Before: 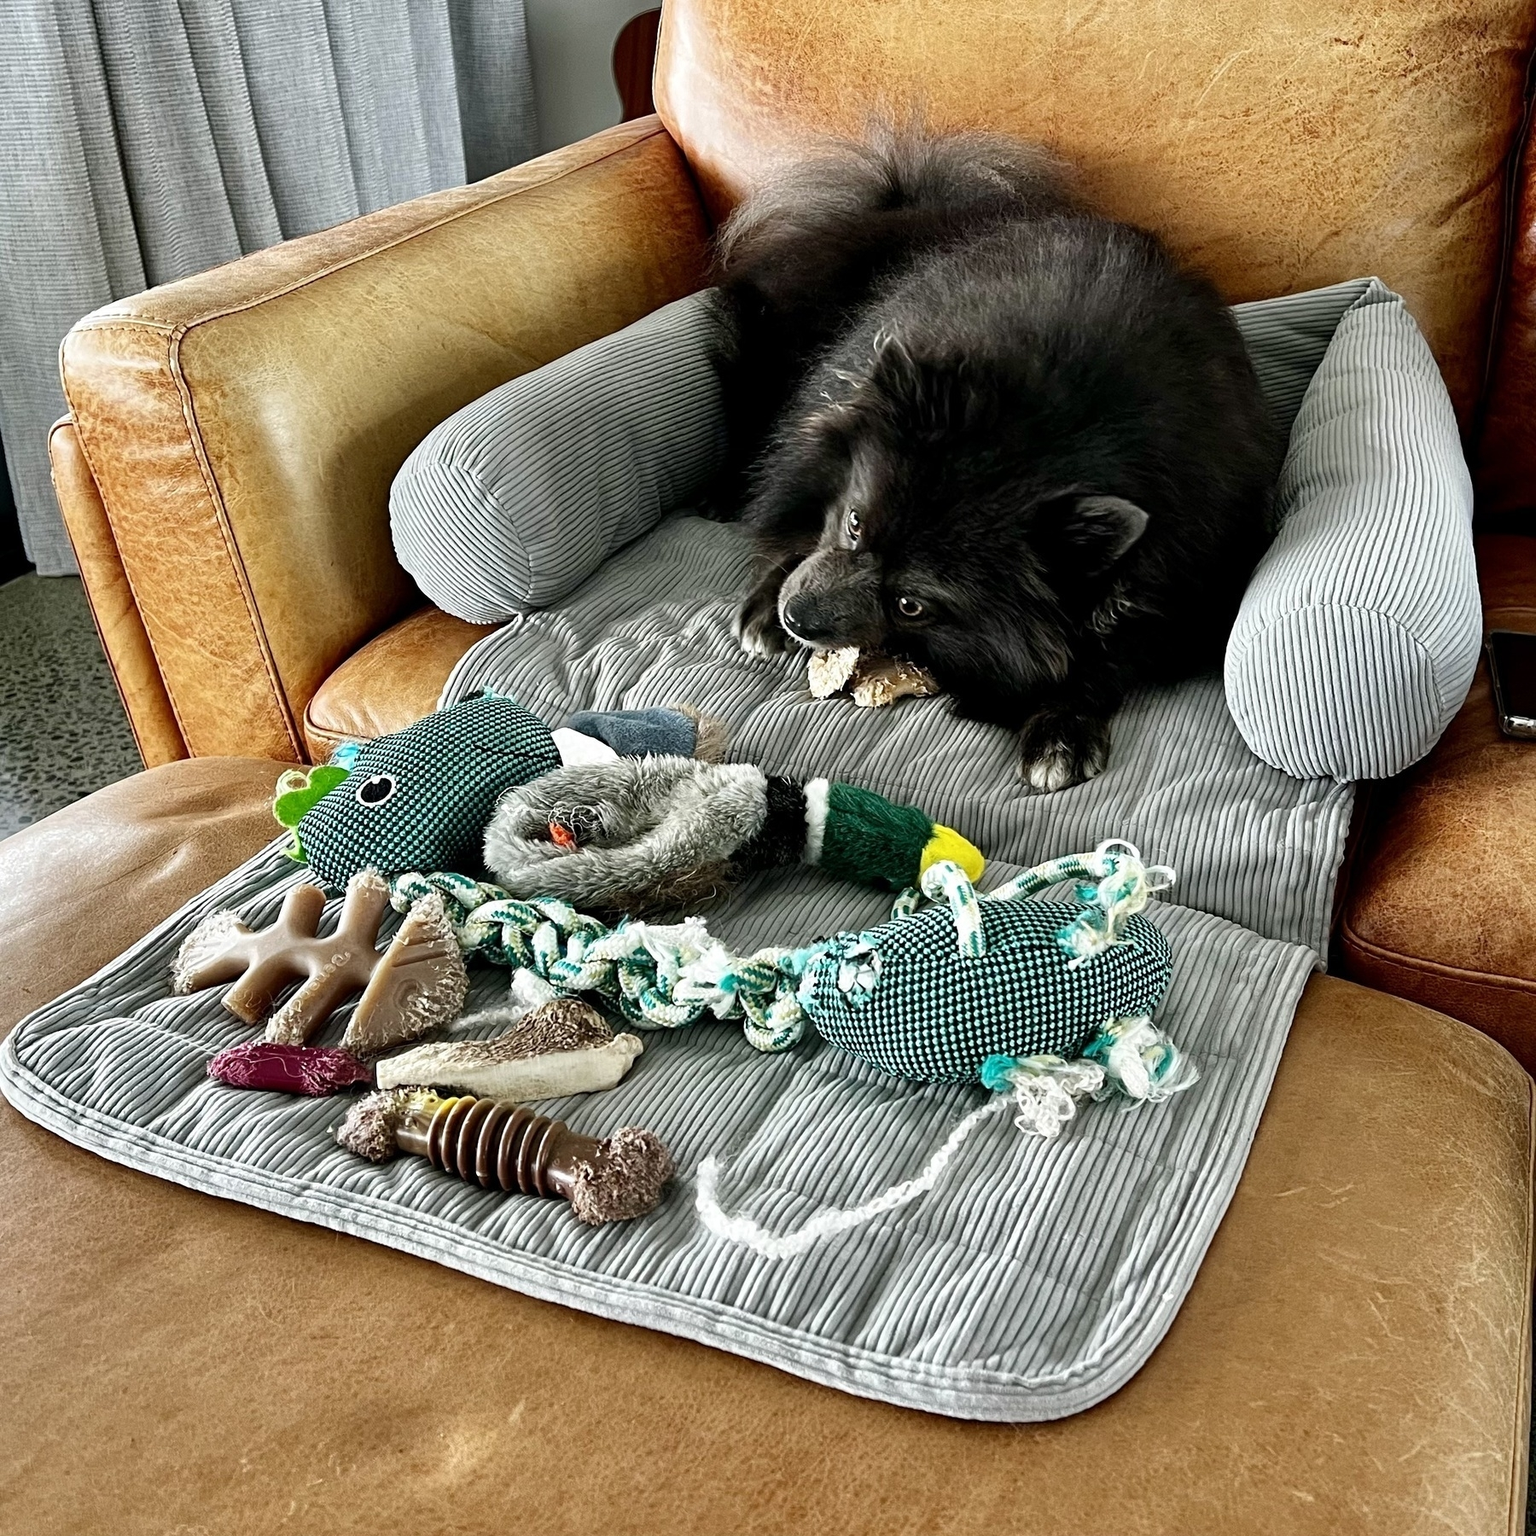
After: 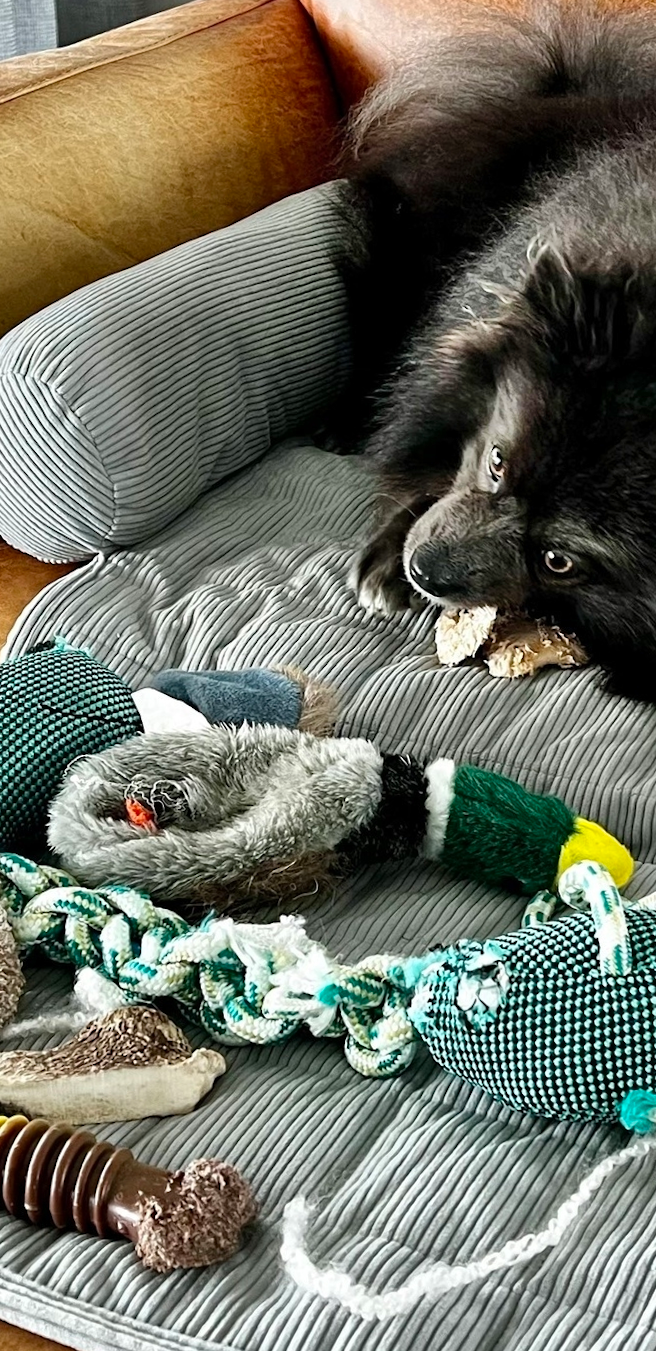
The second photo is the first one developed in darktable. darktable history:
shadows and highlights: soften with gaussian
crop and rotate: left 29.476%, top 10.214%, right 35.32%, bottom 17.333%
rotate and perspective: rotation 2.17°, automatic cropping off
